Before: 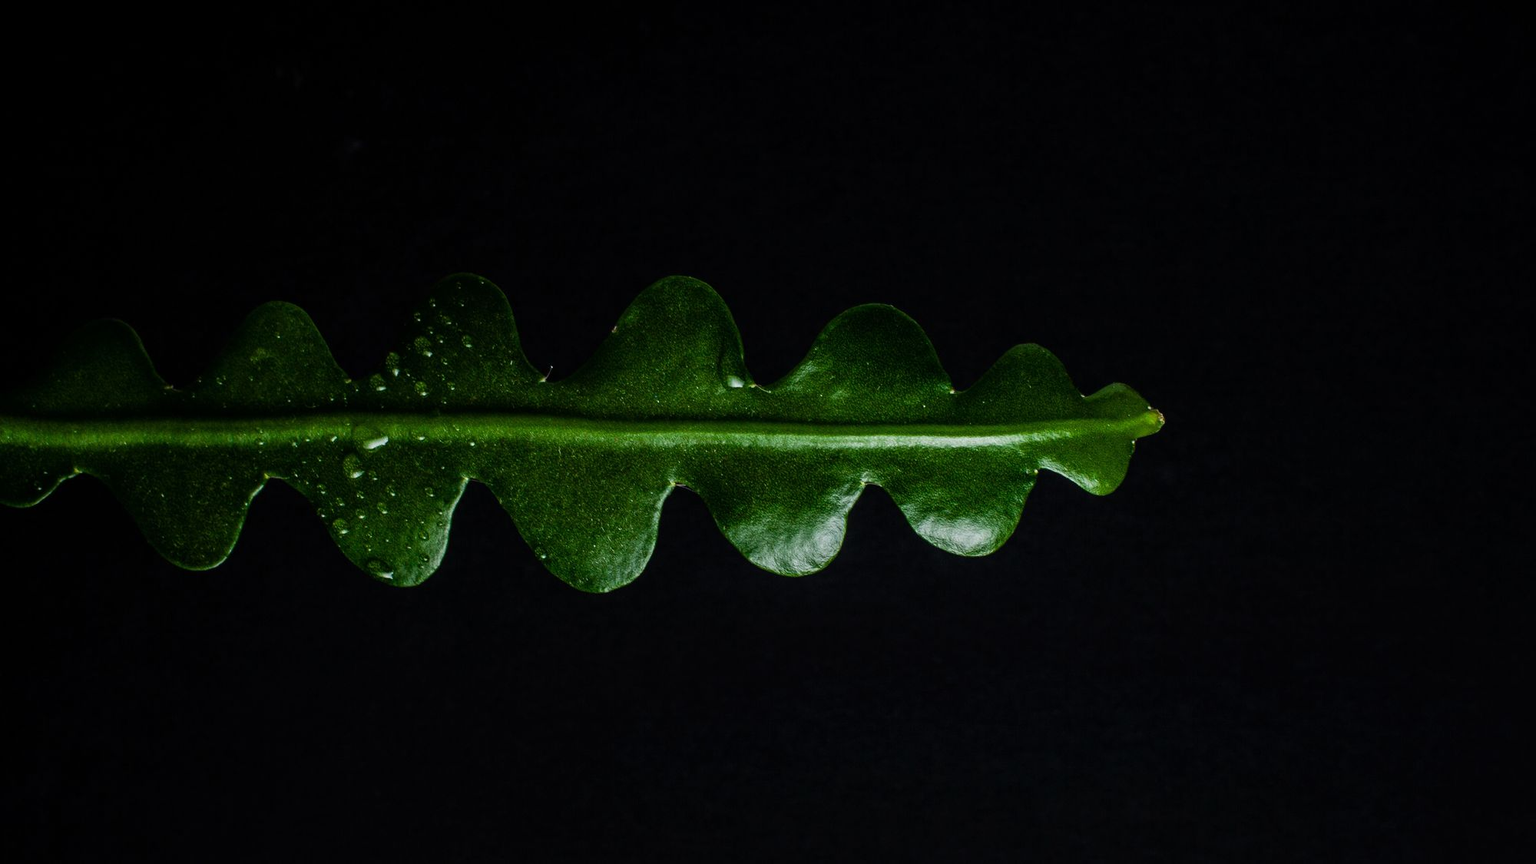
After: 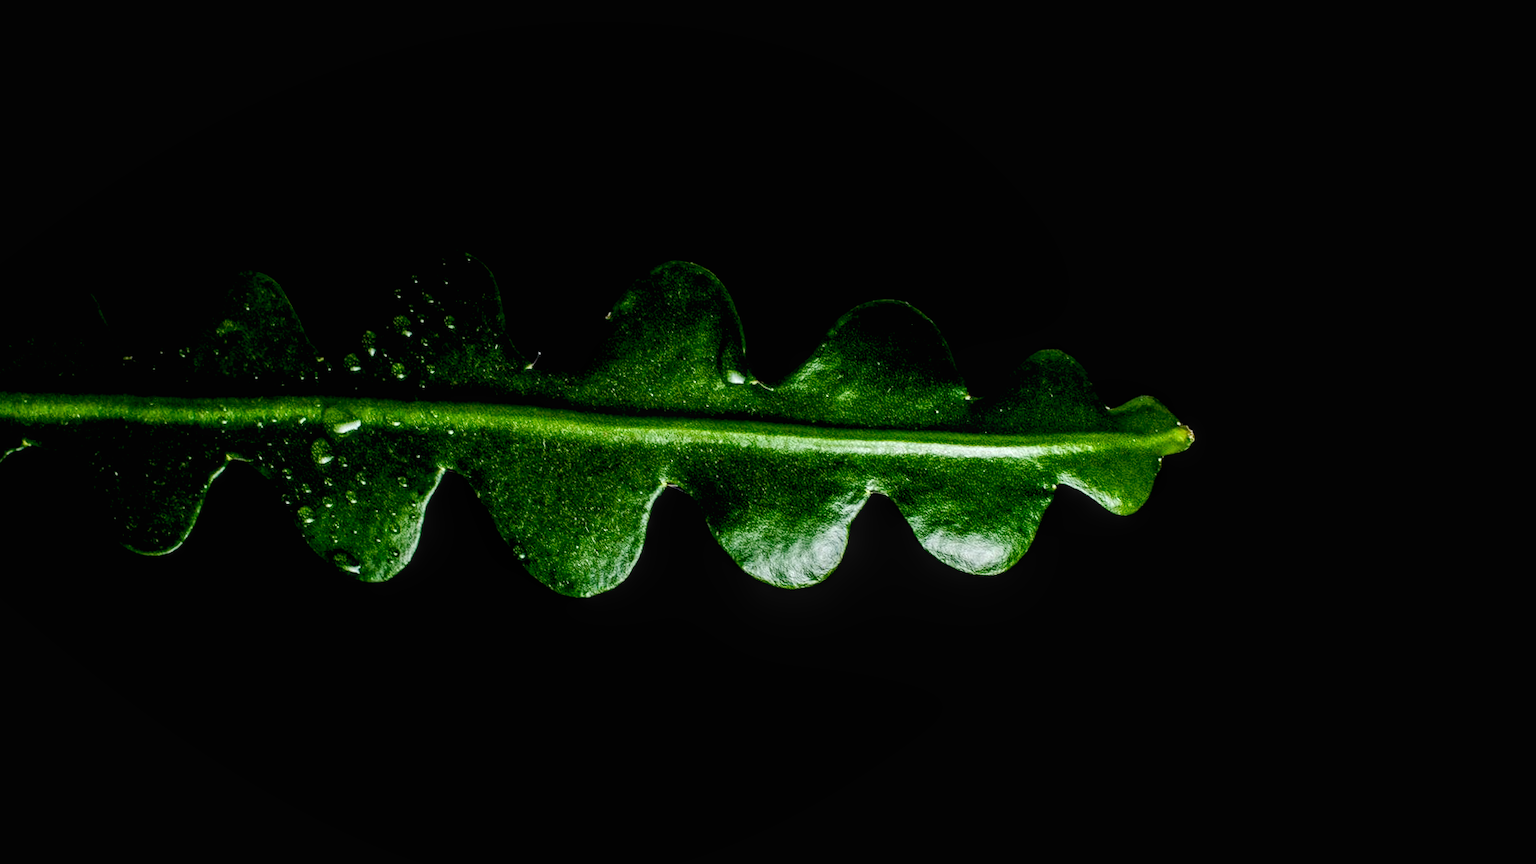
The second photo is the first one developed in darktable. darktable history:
base curve: curves: ch0 [(0, 0) (0.158, 0.273) (0.879, 0.895) (1, 1)], preserve colors none
contrast brightness saturation: contrast -0.02, brightness -0.01, saturation 0.03
tone equalizer: -8 EV -0.417 EV, -7 EV -0.389 EV, -6 EV -0.333 EV, -5 EV -0.222 EV, -3 EV 0.222 EV, -2 EV 0.333 EV, -1 EV 0.389 EV, +0 EV 0.417 EV, edges refinement/feathering 500, mask exposure compensation -1.25 EV, preserve details no
exposure: black level correction 0.009, exposure 0.119 EV, compensate highlight preservation false
local contrast: detail 130%
crop and rotate: angle -2.38°
